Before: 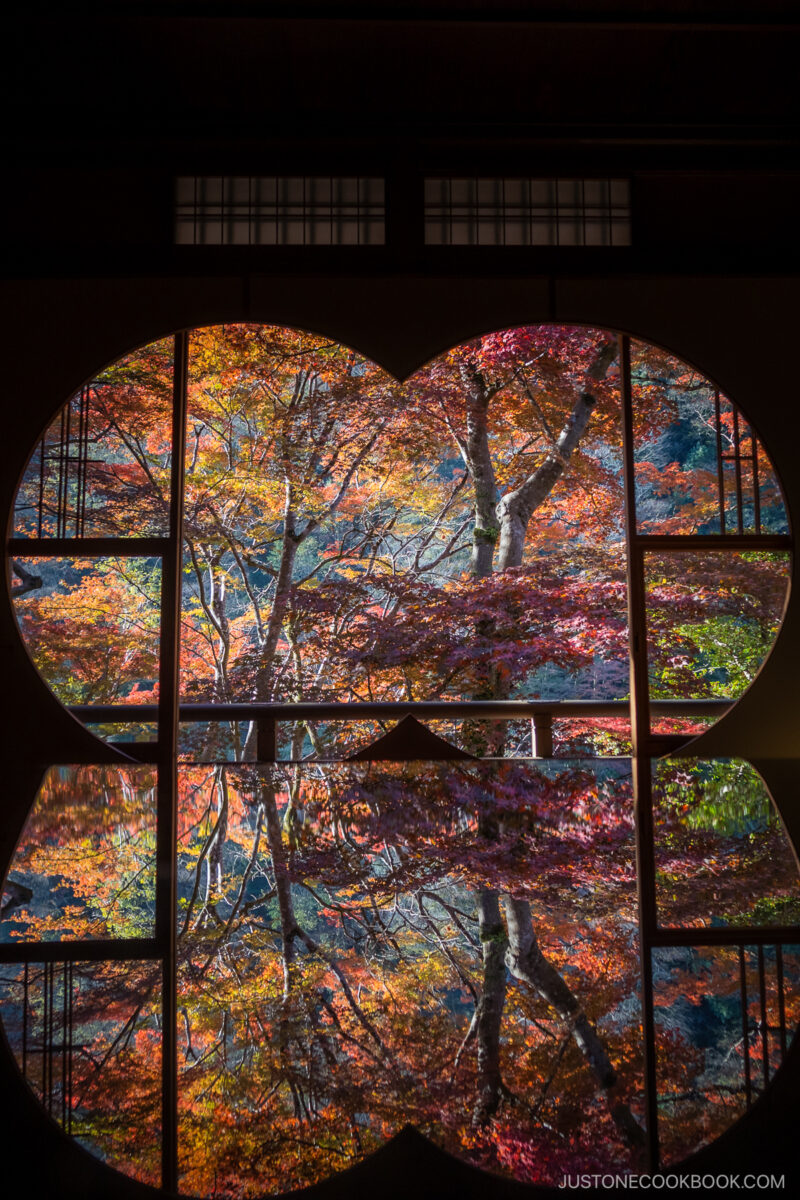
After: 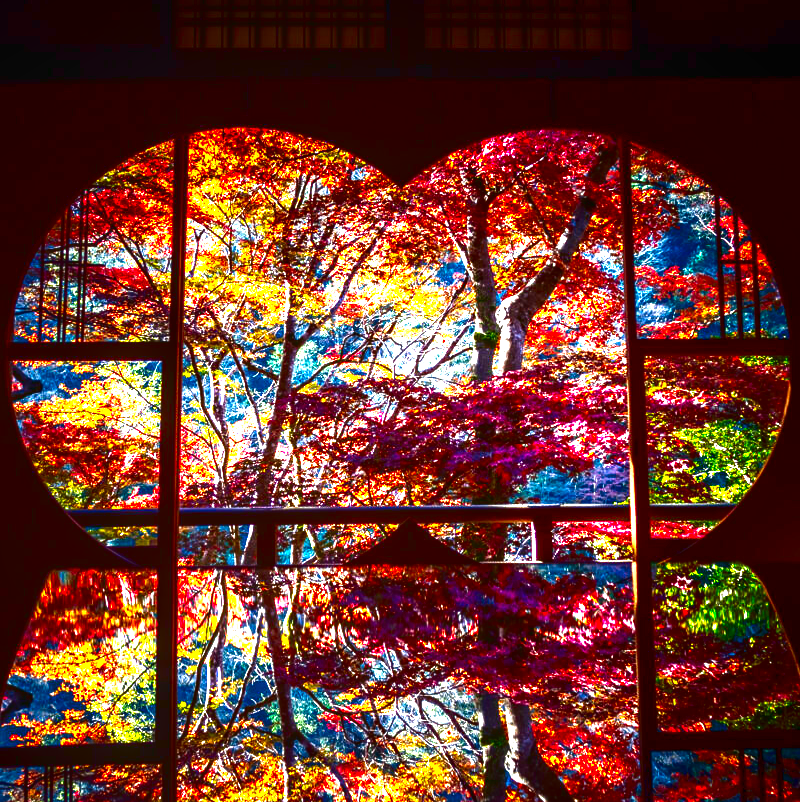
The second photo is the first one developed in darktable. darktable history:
contrast brightness saturation: brightness -0.982, saturation 0.983
crop: top 16.407%, bottom 16.758%
local contrast: on, module defaults
exposure: exposure 2.05 EV, compensate highlight preservation false
